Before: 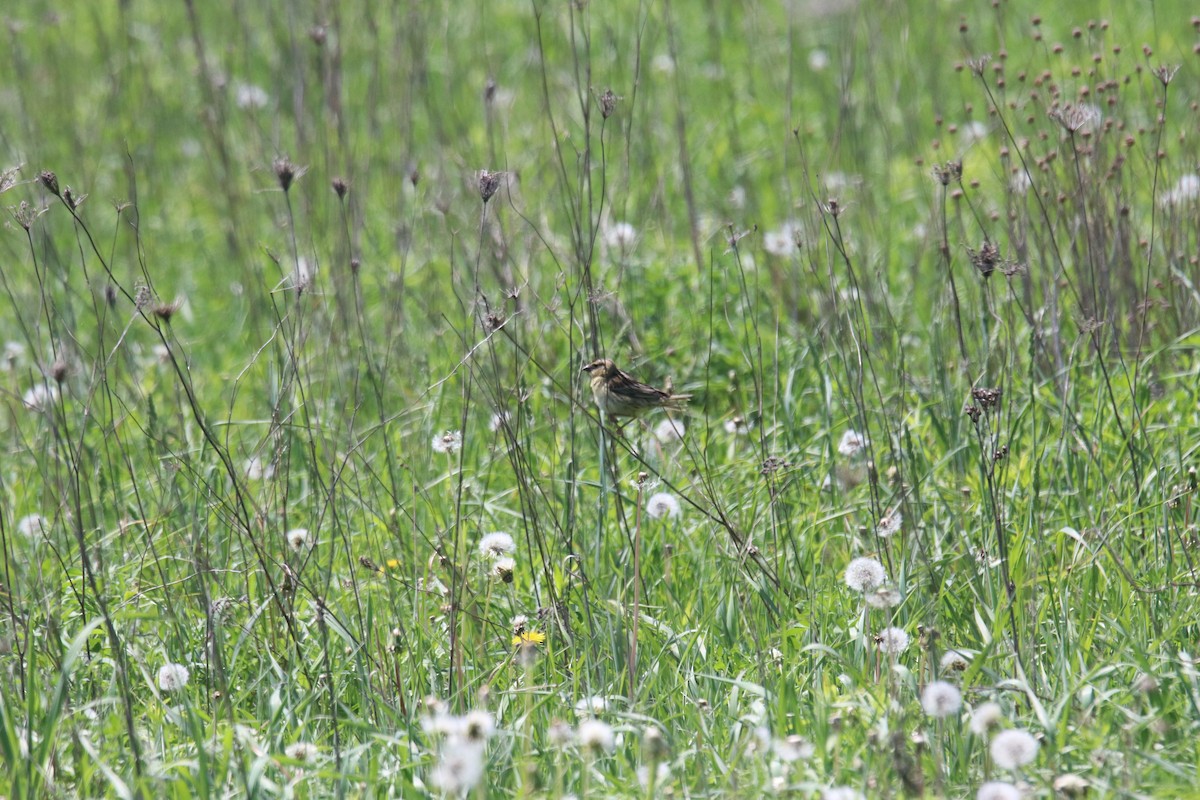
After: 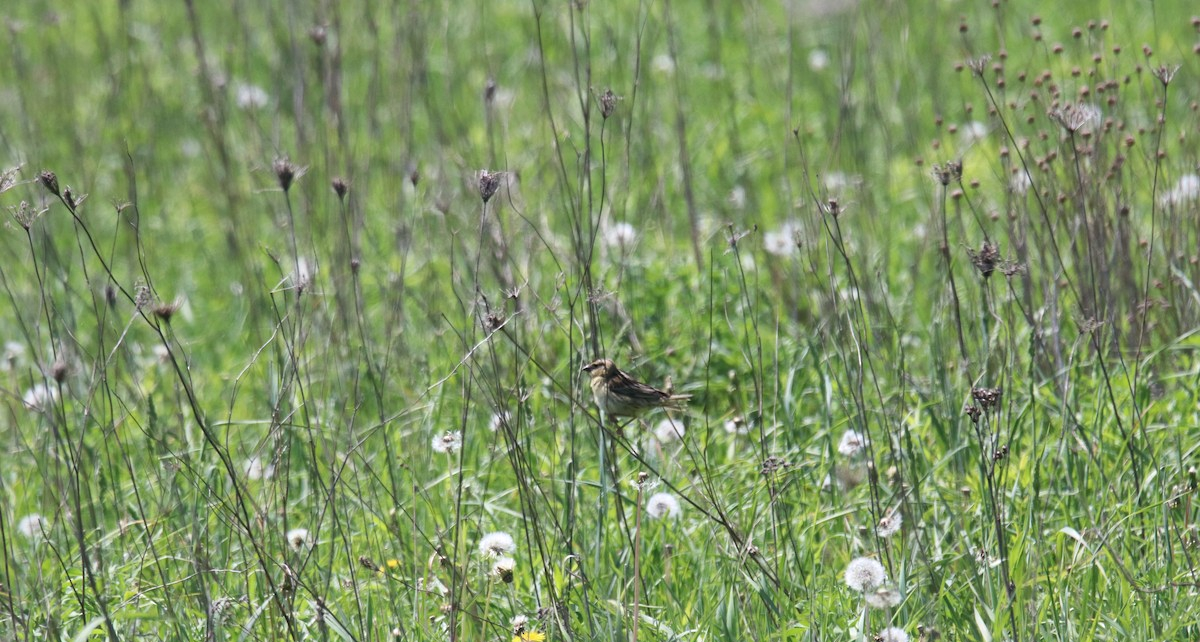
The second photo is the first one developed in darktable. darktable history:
crop: bottom 19.705%
local contrast: mode bilateral grid, contrast 20, coarseness 50, detail 120%, midtone range 0.2
